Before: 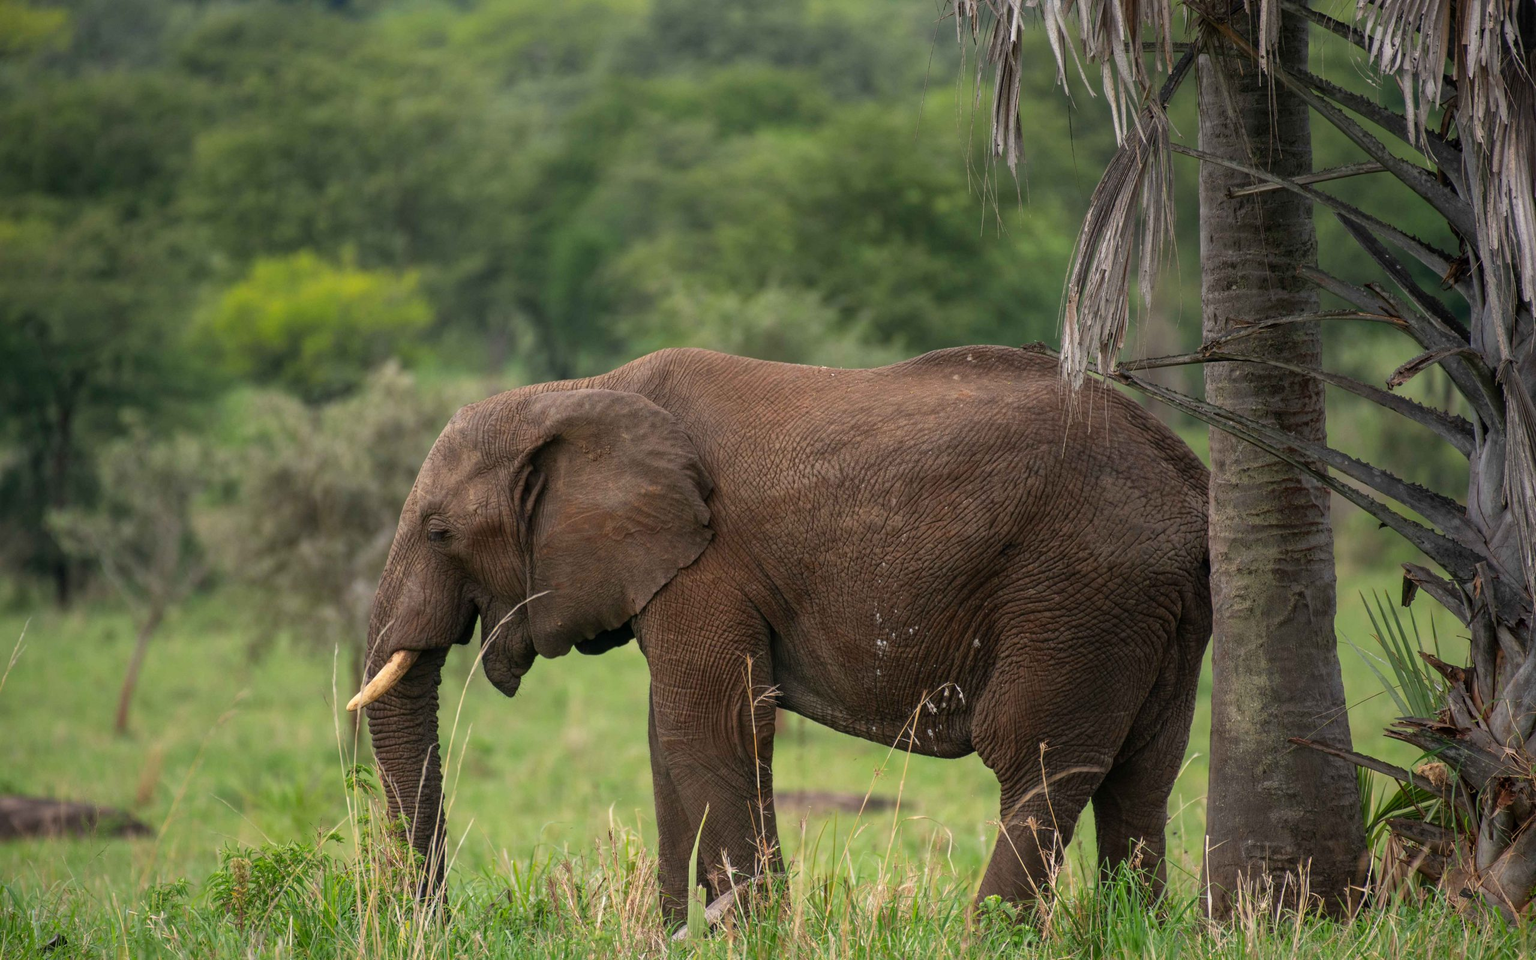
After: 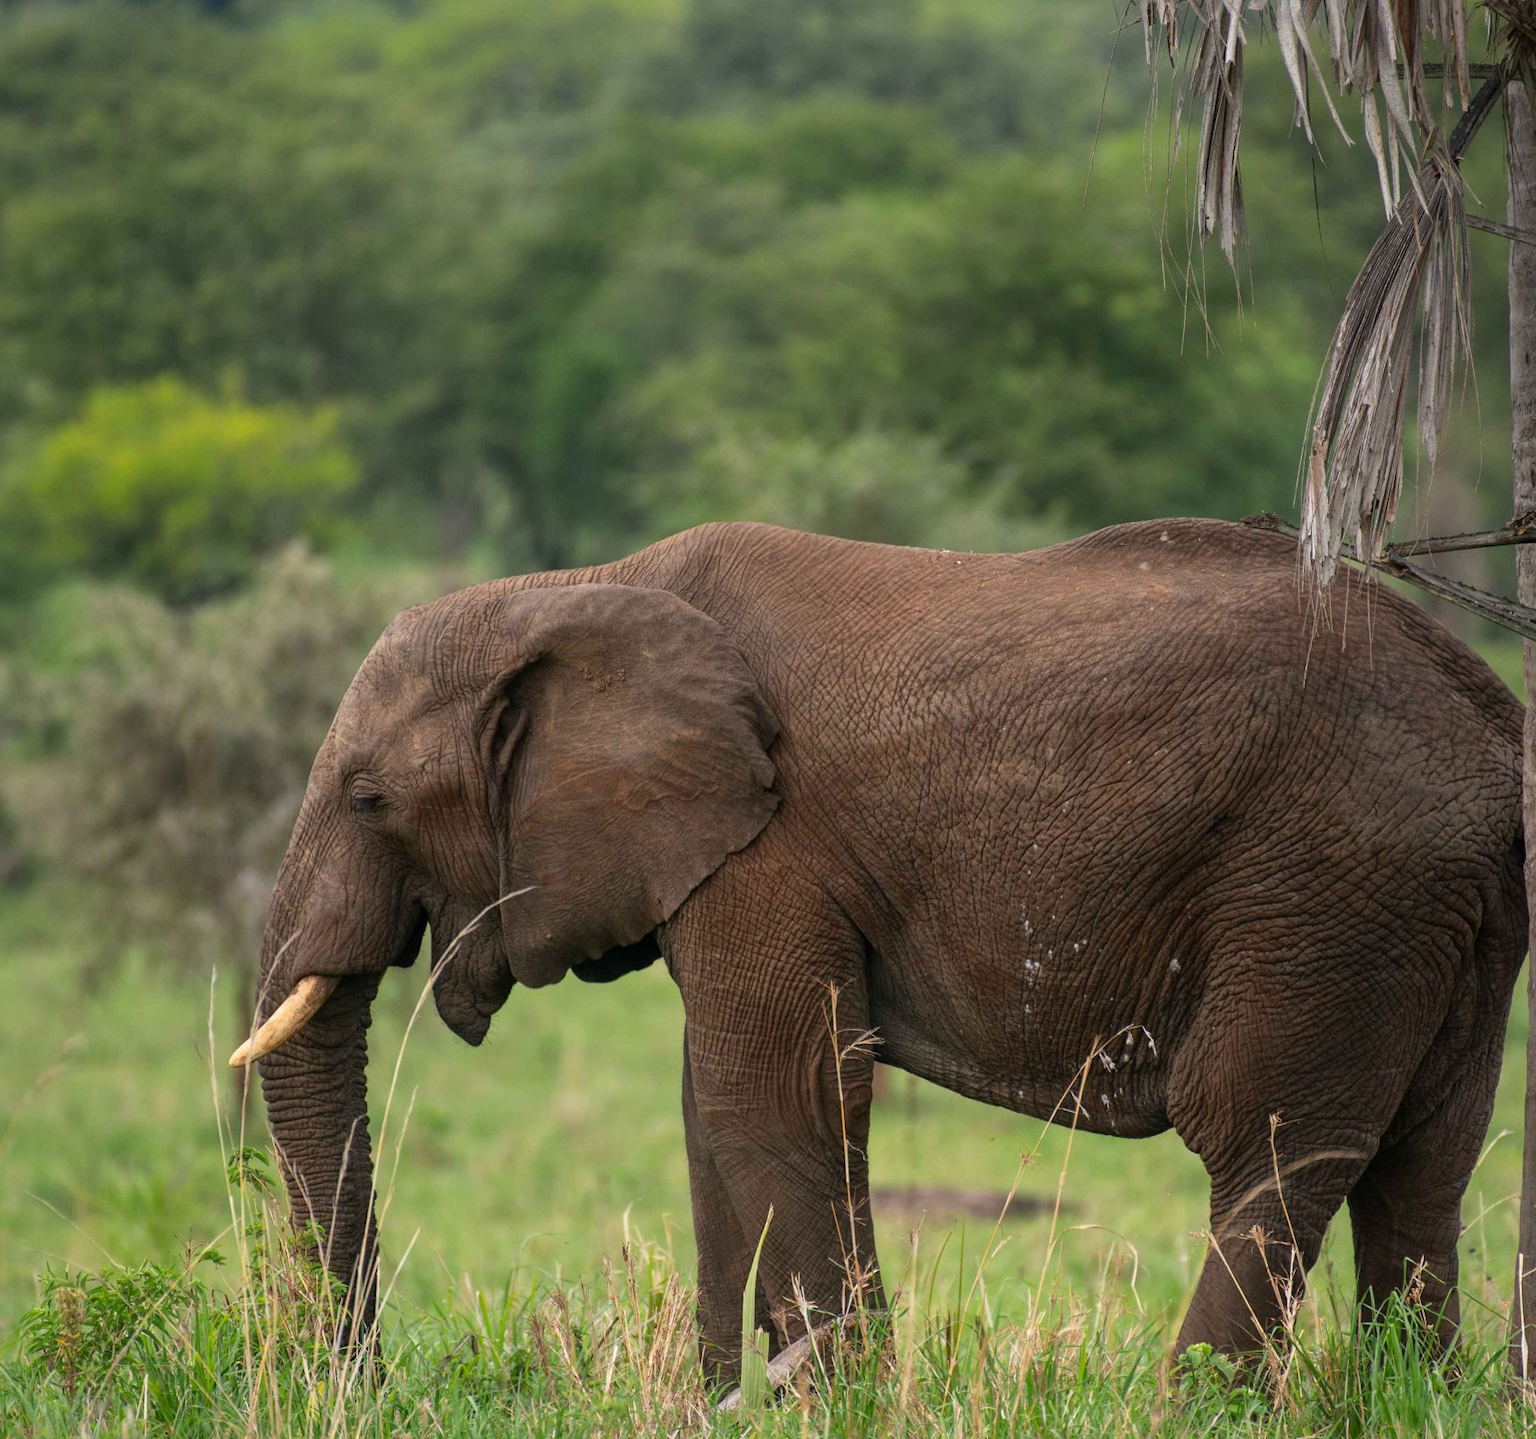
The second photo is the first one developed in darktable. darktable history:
crop and rotate: left 12.648%, right 20.685%
